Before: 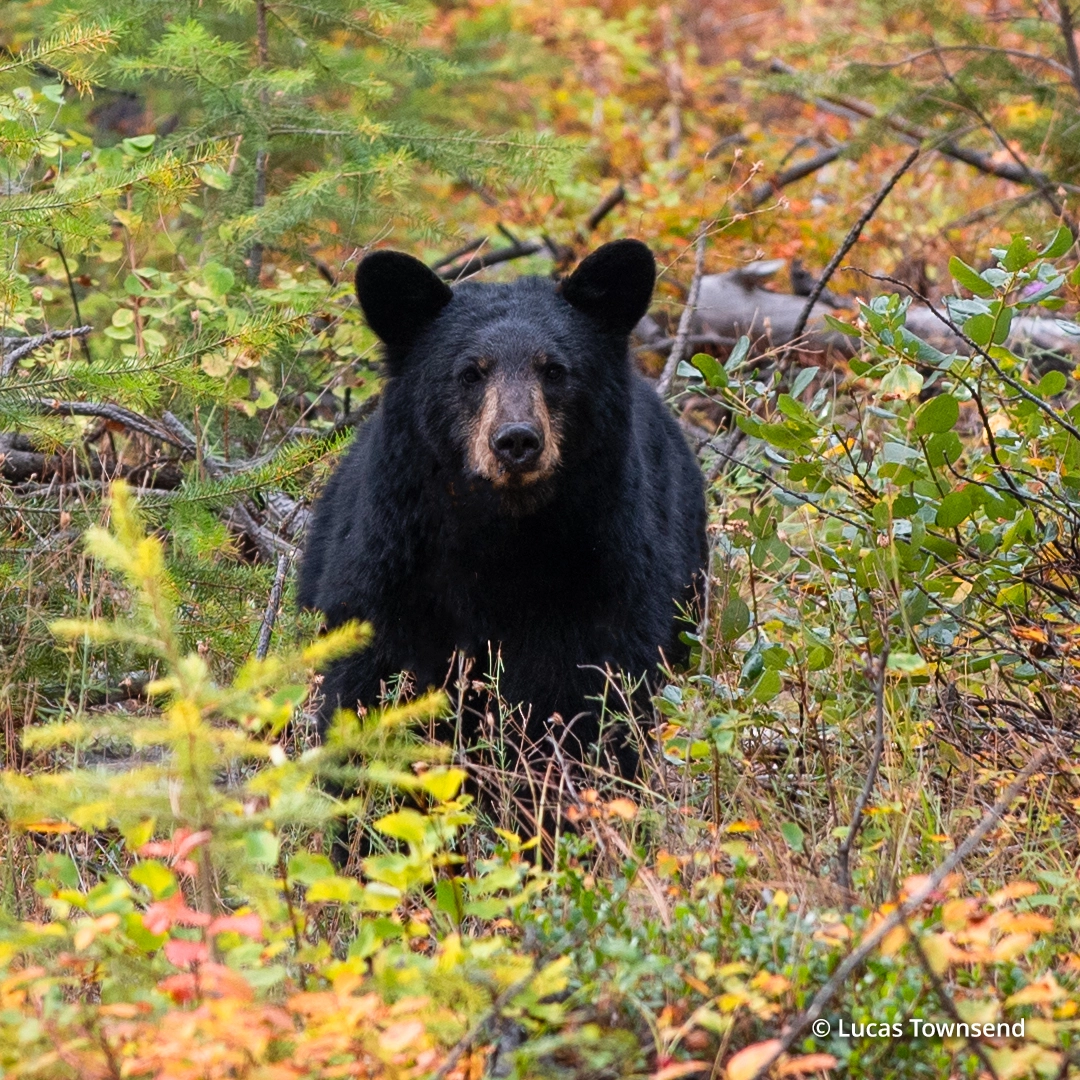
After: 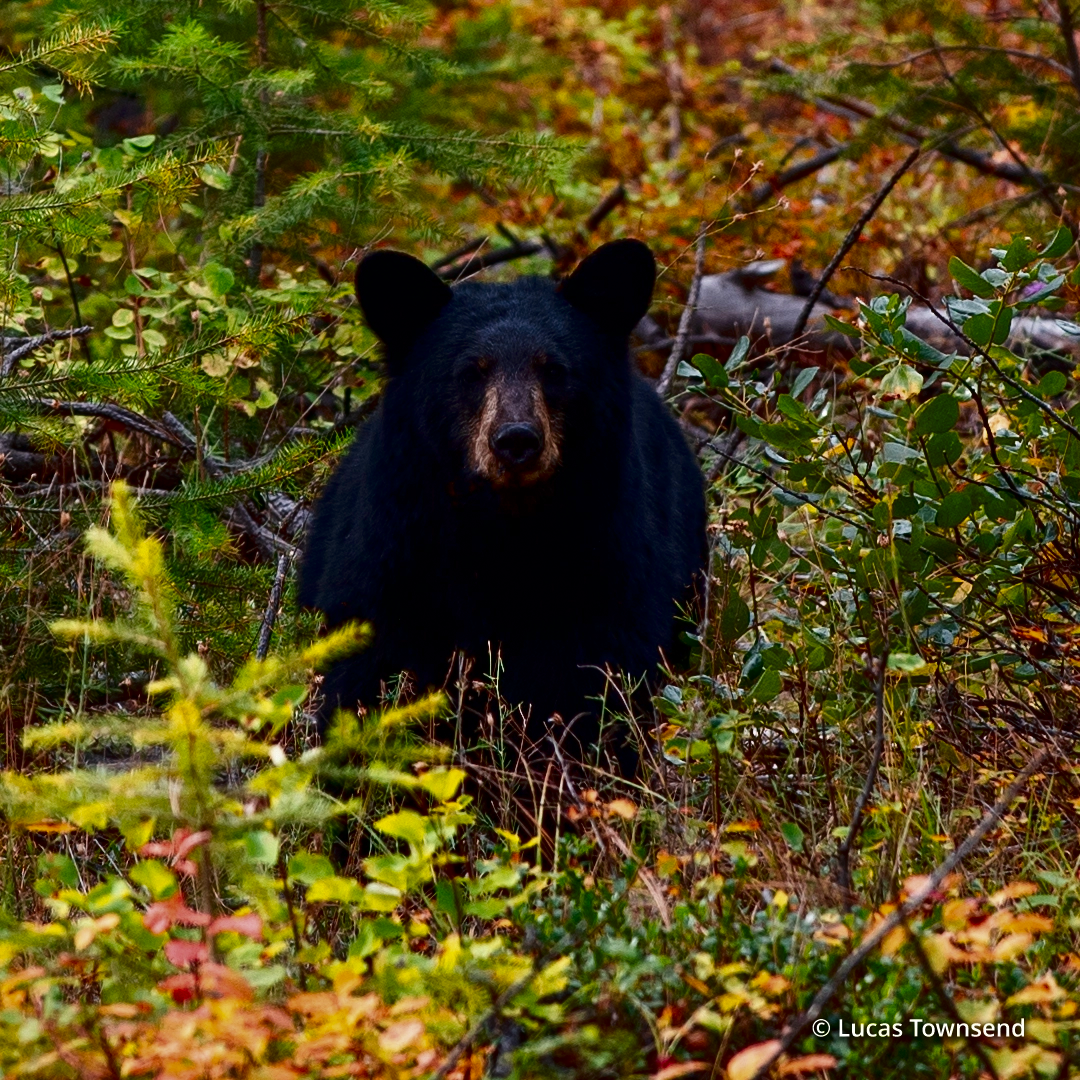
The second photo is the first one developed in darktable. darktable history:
contrast brightness saturation: contrast 0.086, brightness -0.609, saturation 0.168
